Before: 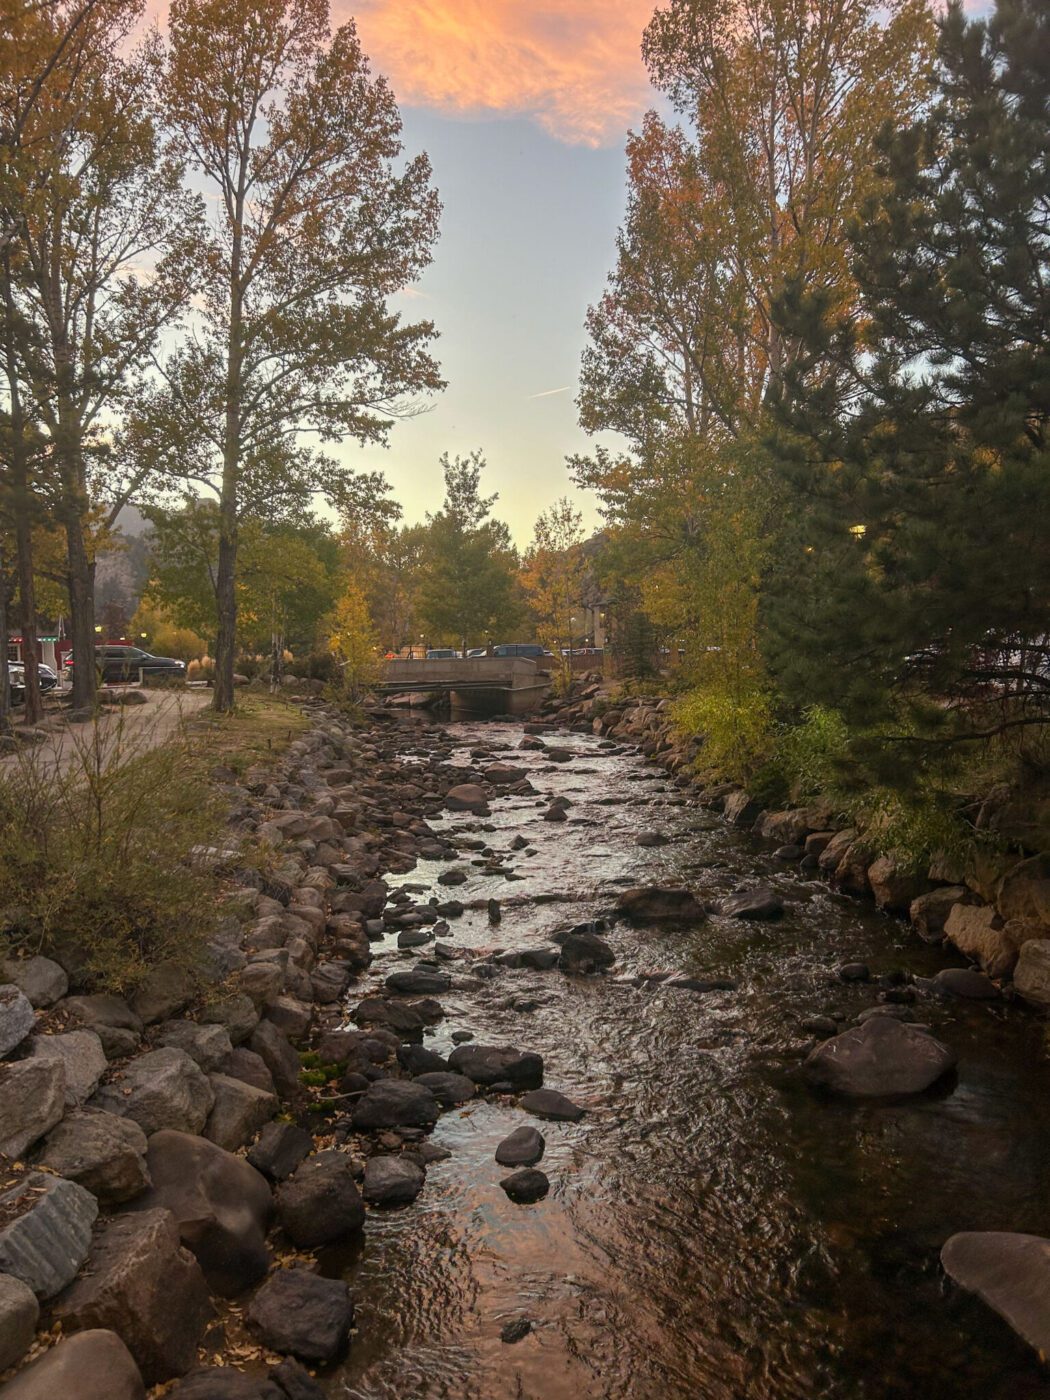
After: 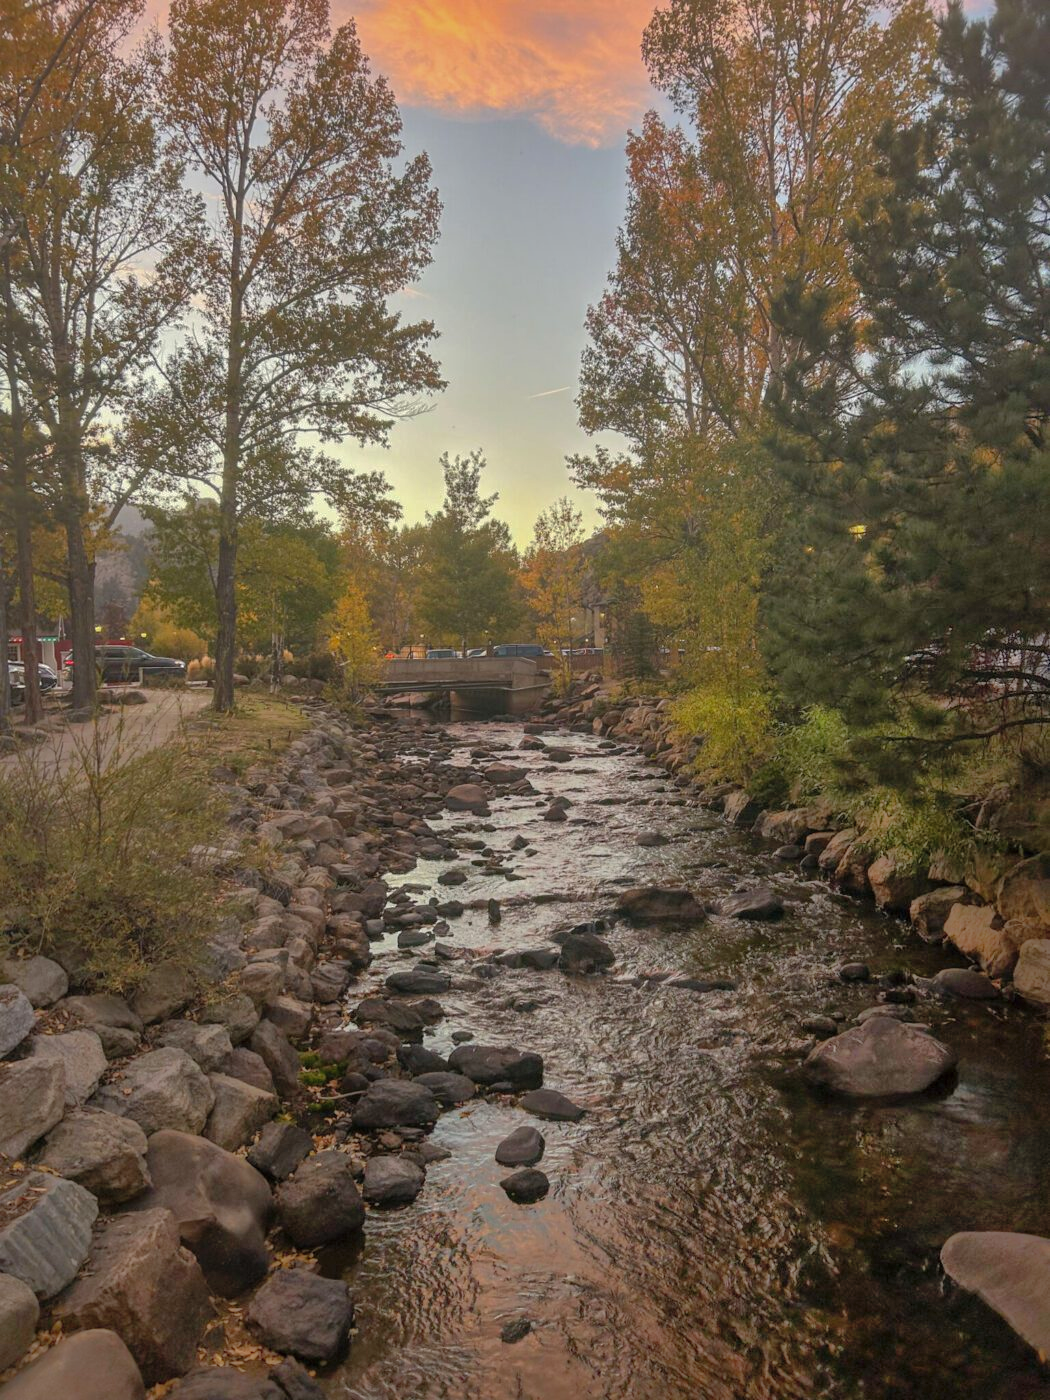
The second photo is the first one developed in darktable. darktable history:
vibrance: vibrance 22%
shadows and highlights: shadows 60, highlights -60
